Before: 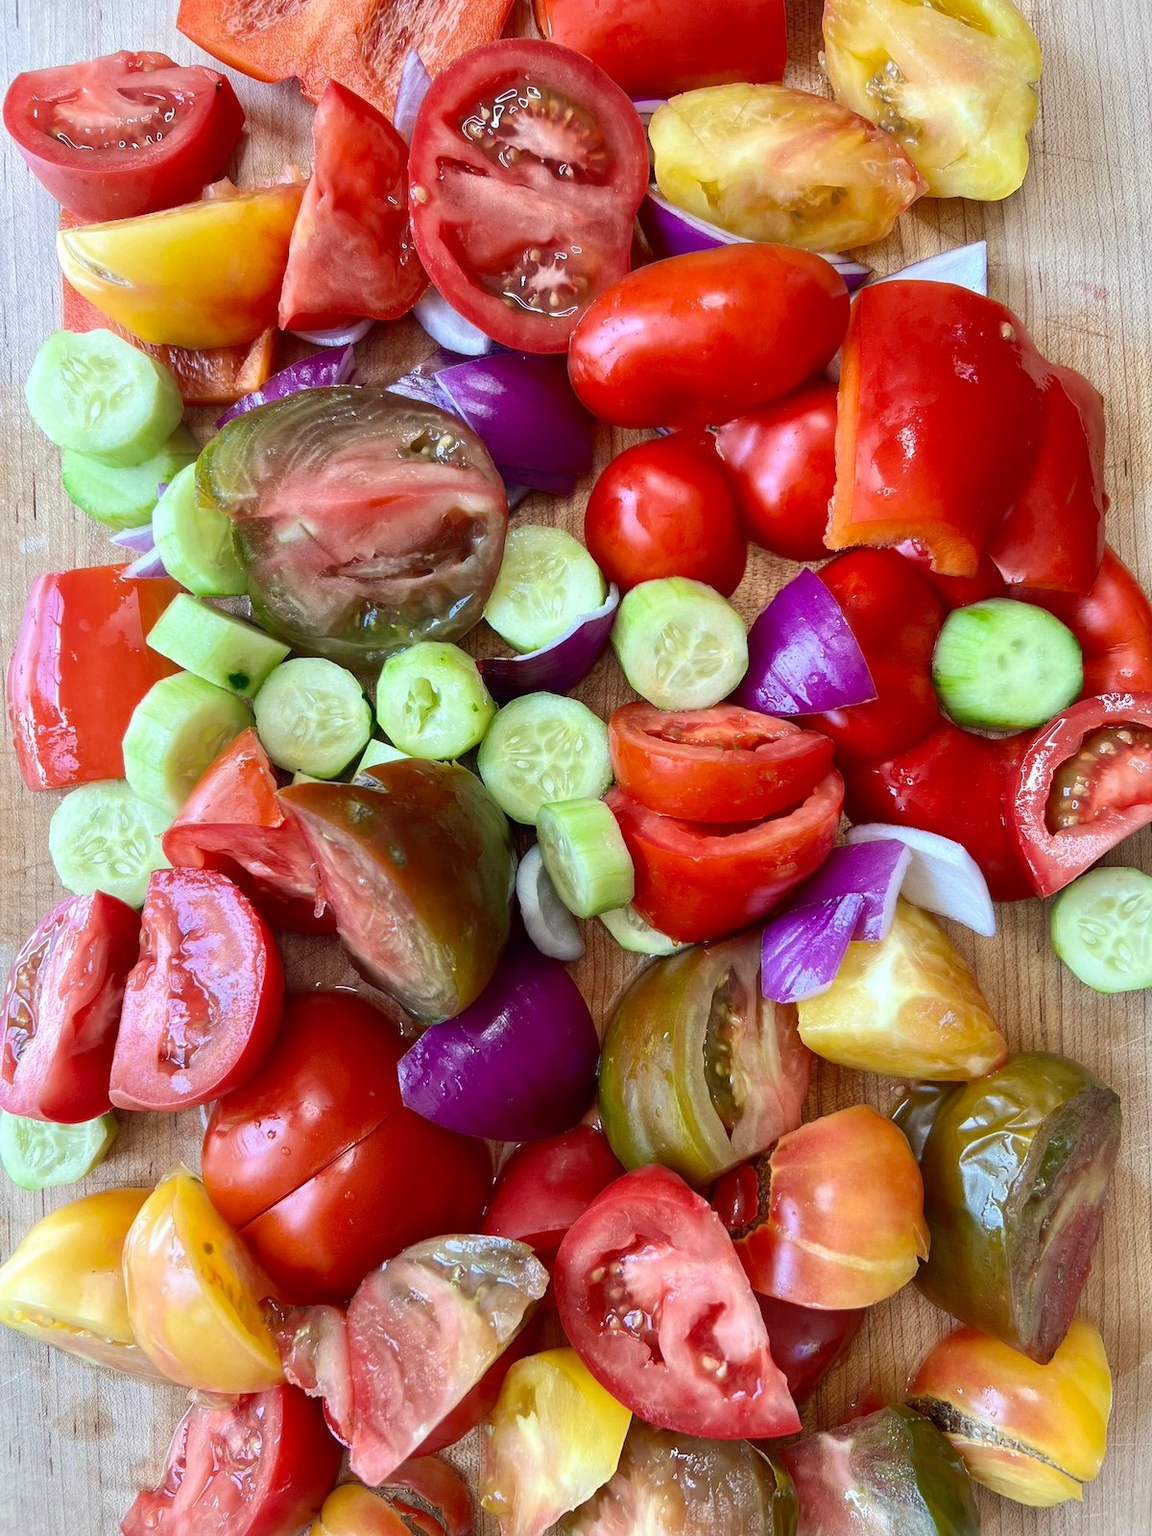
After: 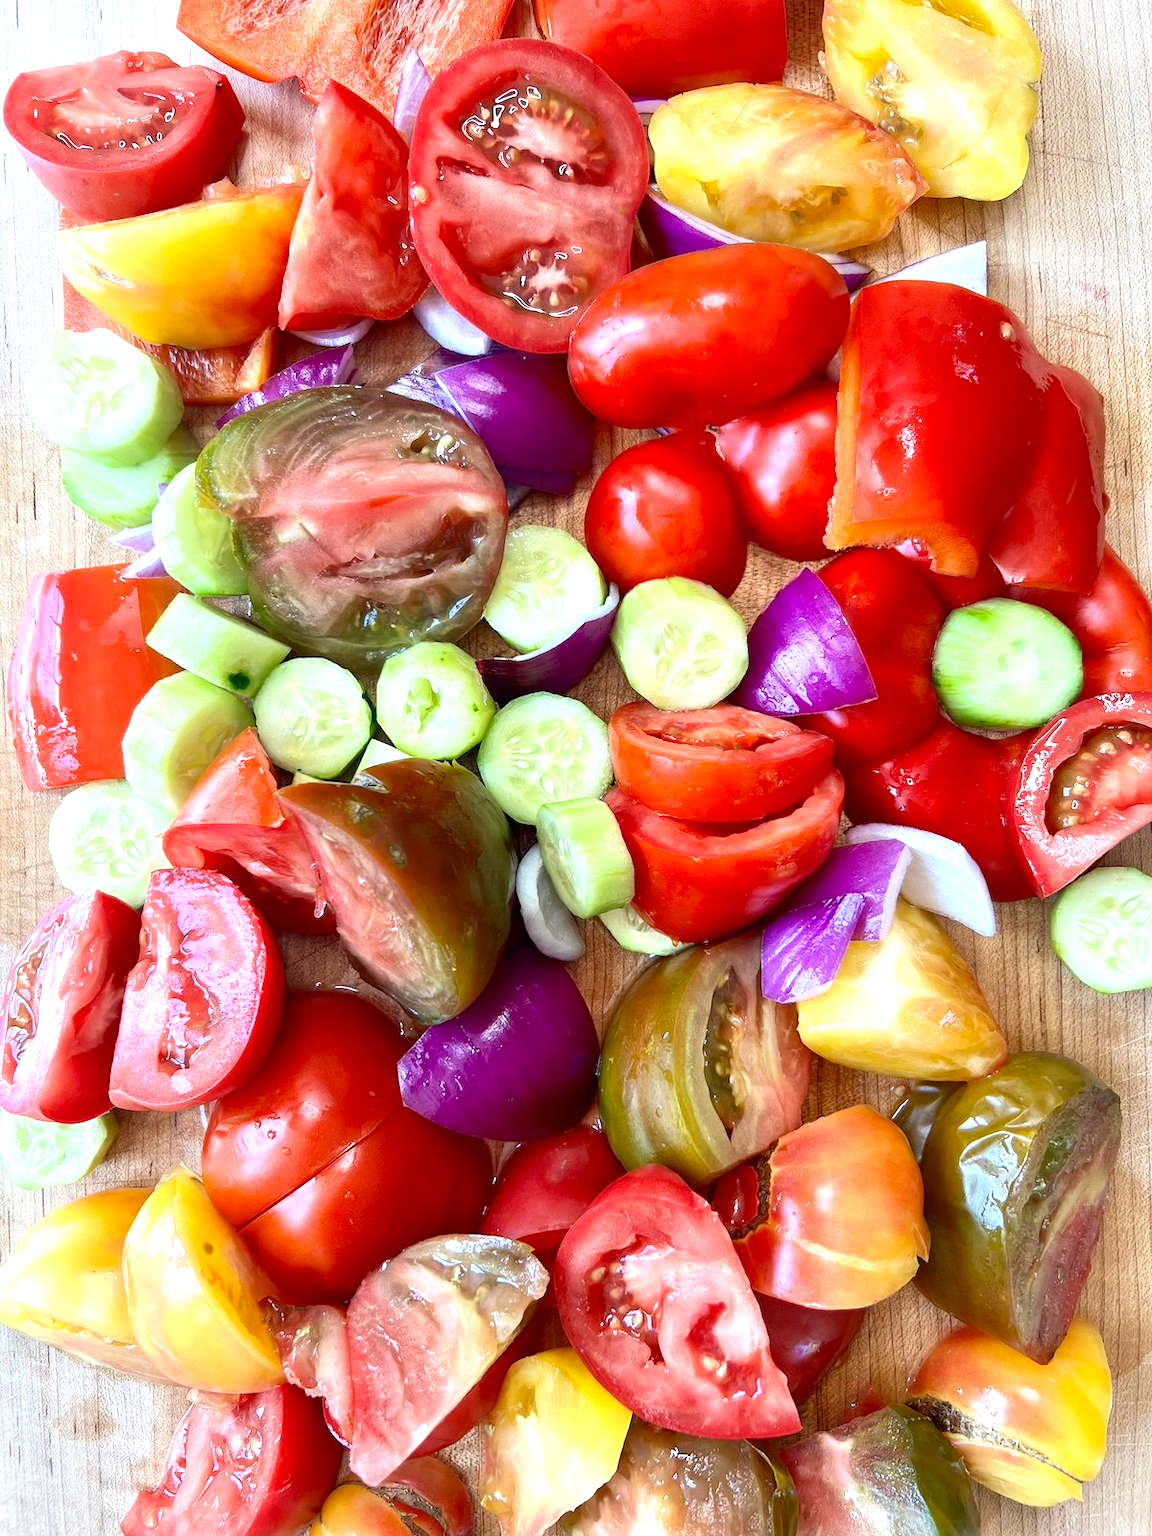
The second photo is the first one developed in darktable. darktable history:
exposure: black level correction 0.001, exposure 0.676 EV, compensate highlight preservation false
